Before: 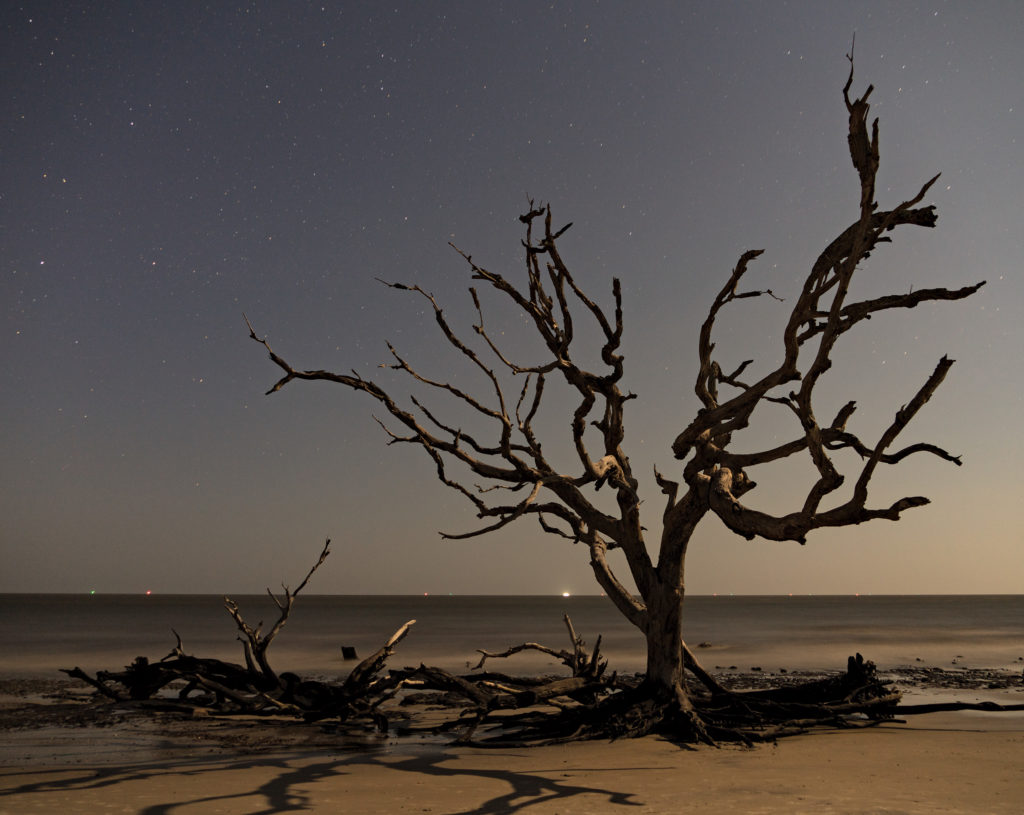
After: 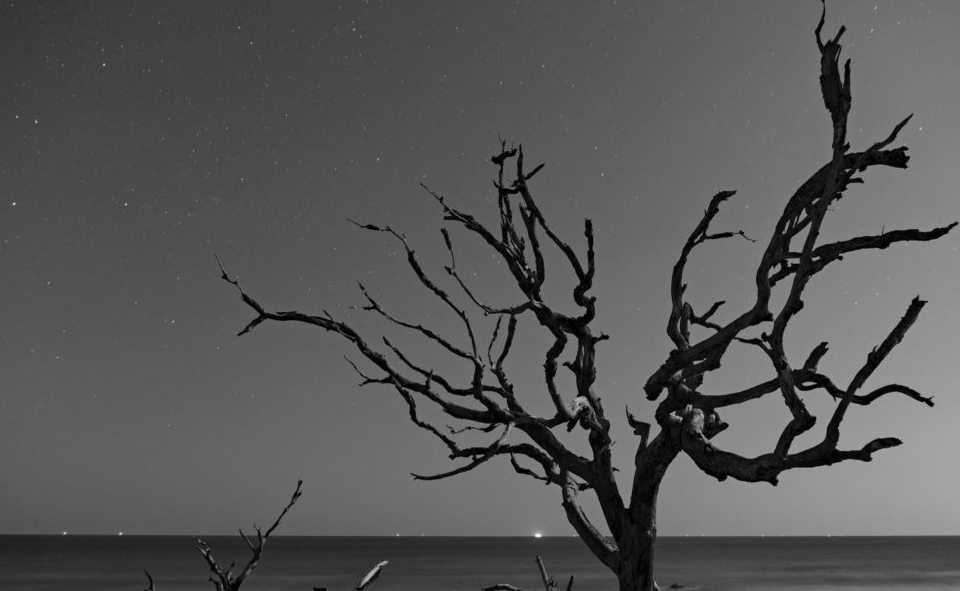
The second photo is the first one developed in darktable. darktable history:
crop: left 2.737%, top 7.287%, right 3.421%, bottom 20.179%
monochrome: a 1.94, b -0.638
